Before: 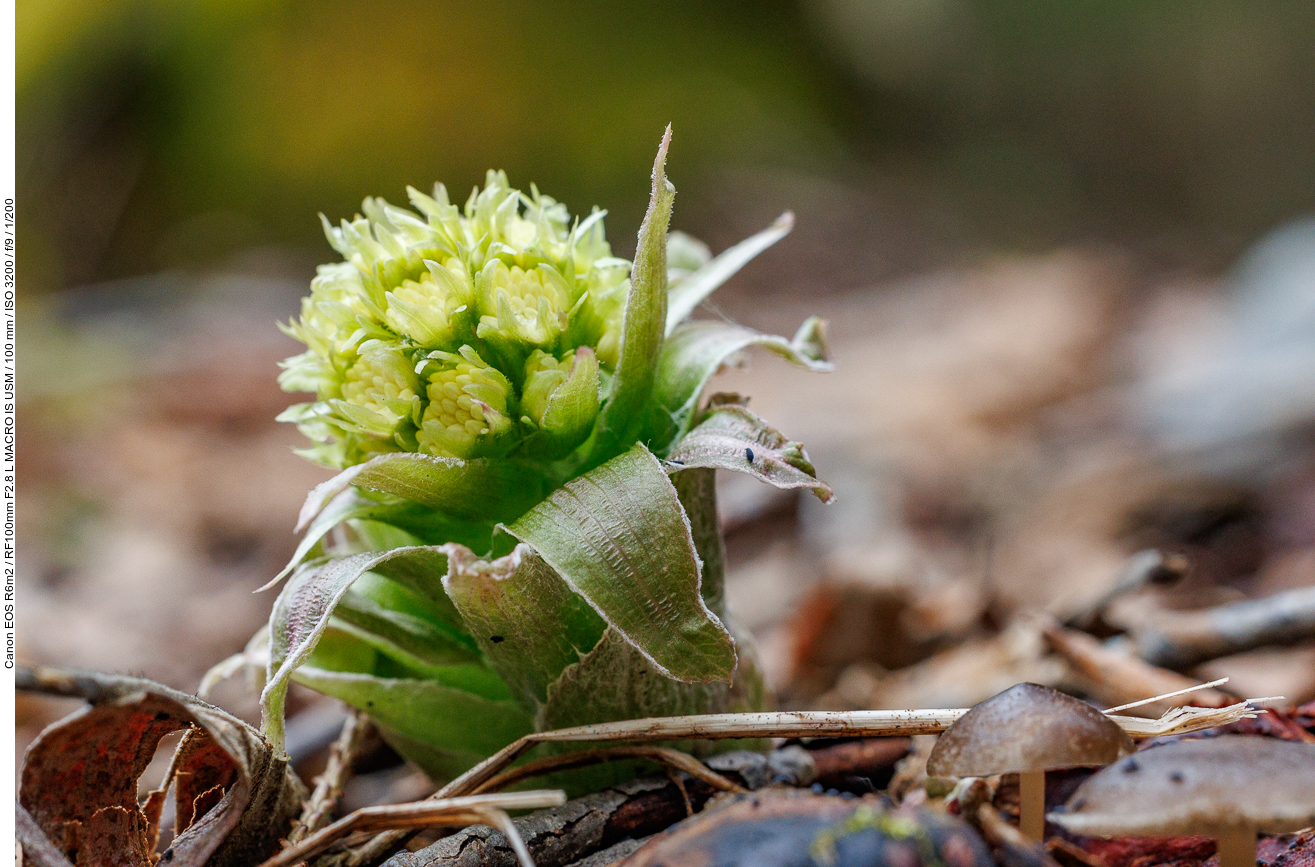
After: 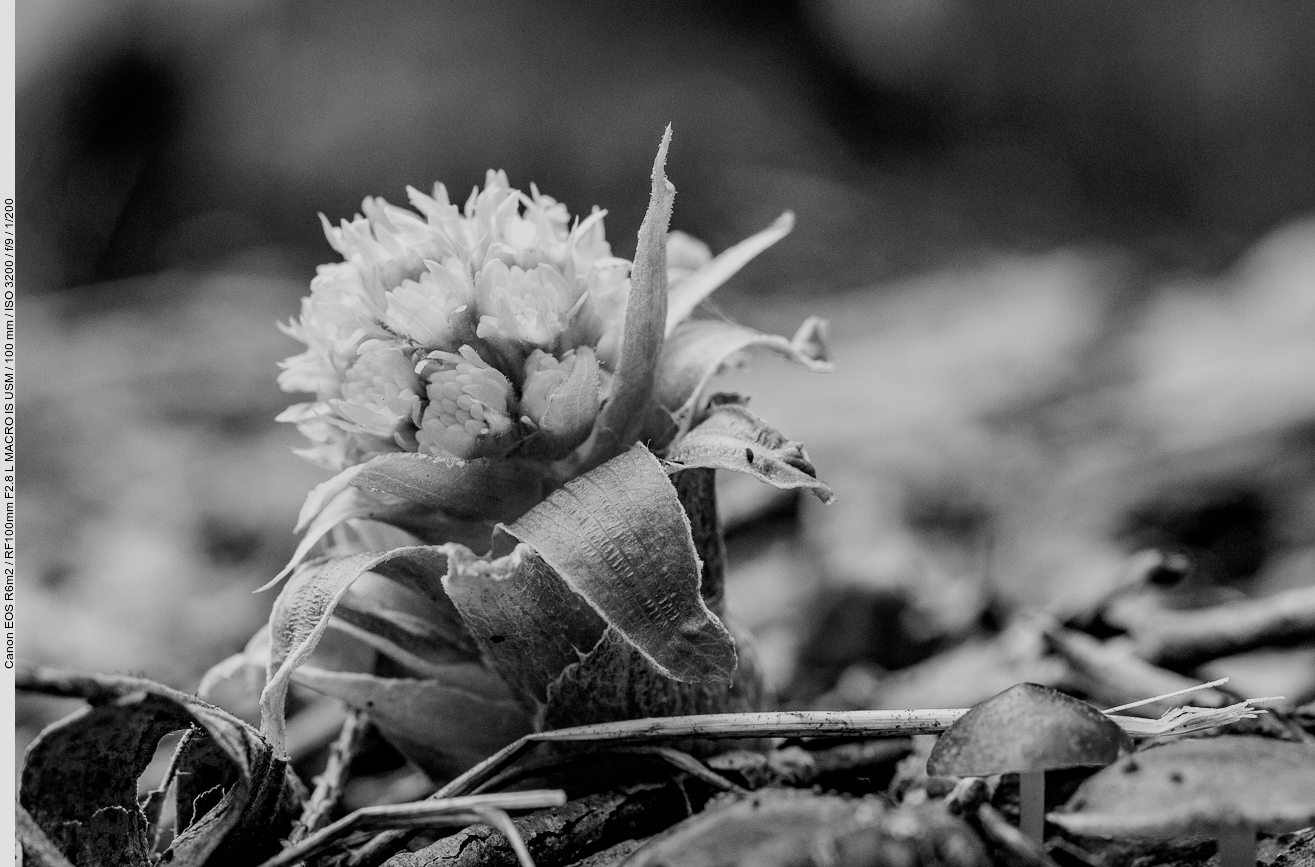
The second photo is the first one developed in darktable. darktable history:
monochrome: on, module defaults
filmic rgb: black relative exposure -5 EV, hardness 2.88, contrast 1.2, highlights saturation mix -30%
